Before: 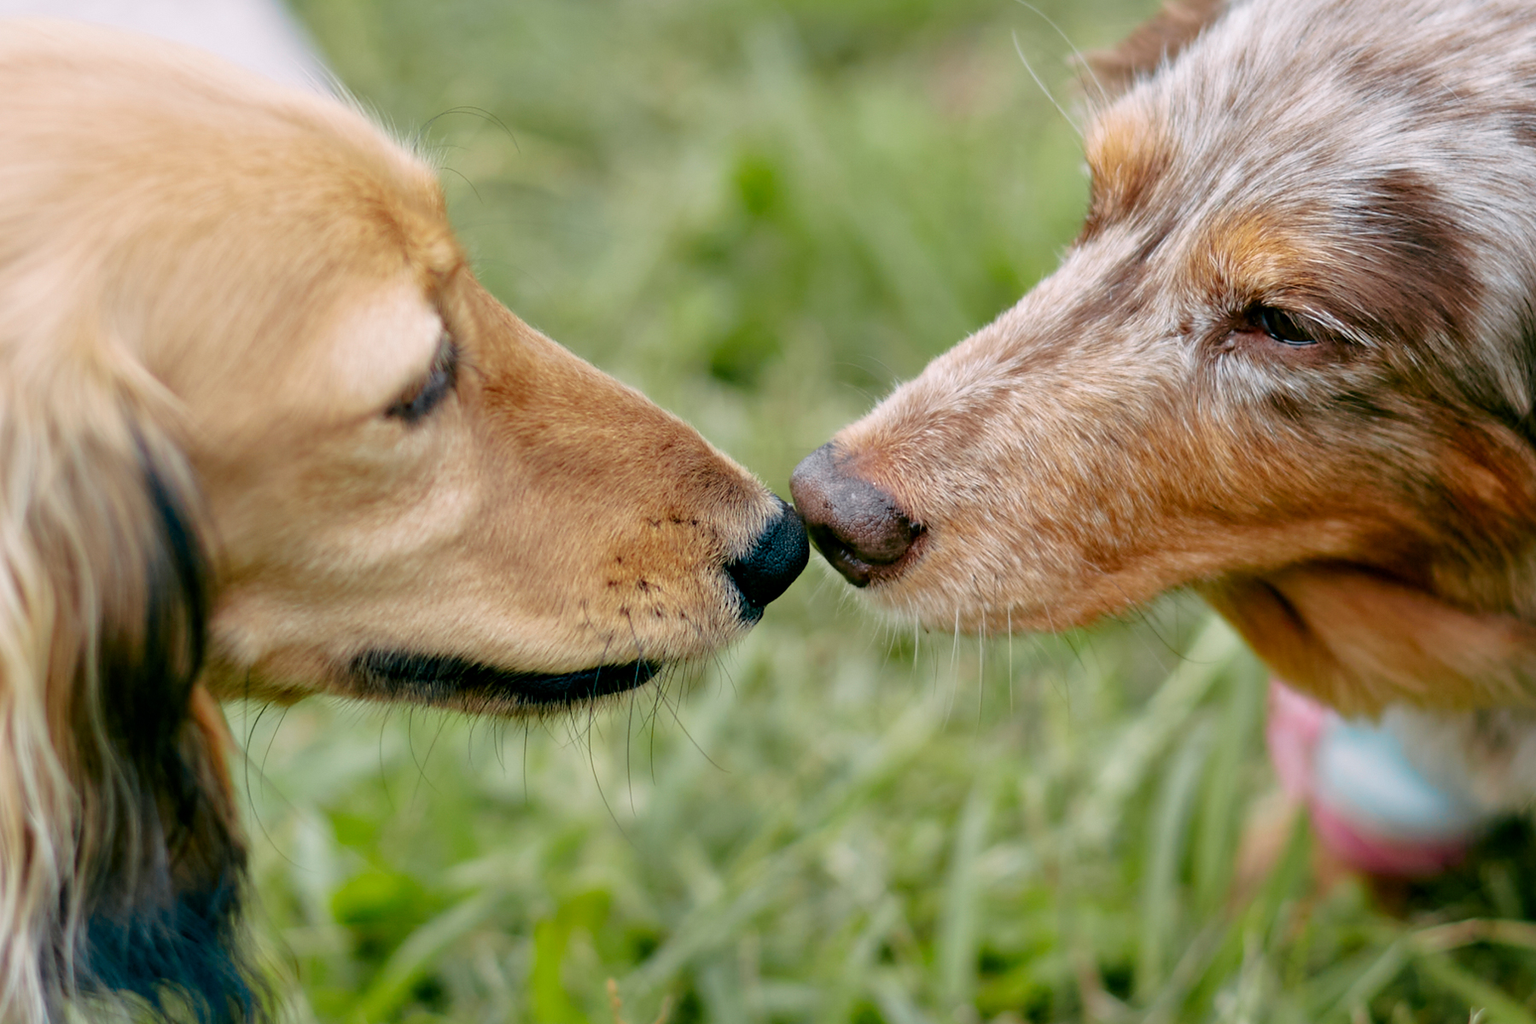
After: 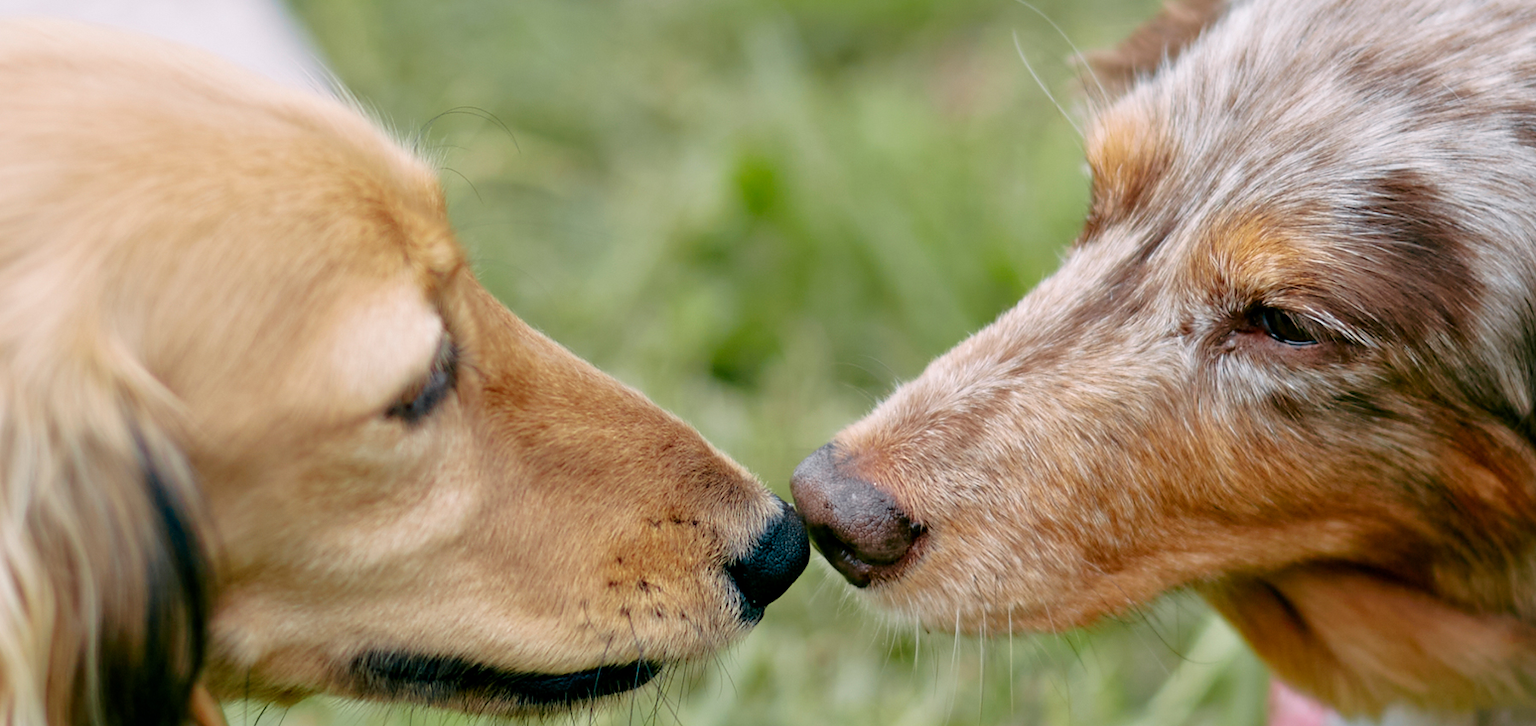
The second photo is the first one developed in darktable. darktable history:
crop: right 0%, bottom 29.074%
